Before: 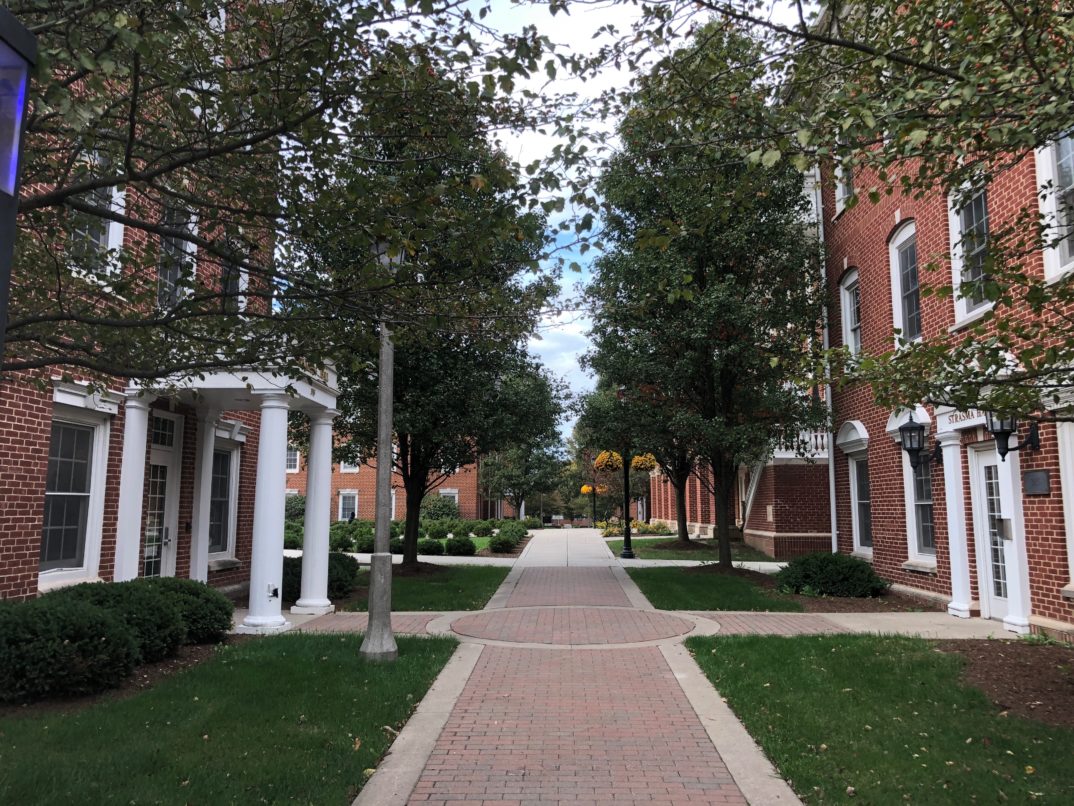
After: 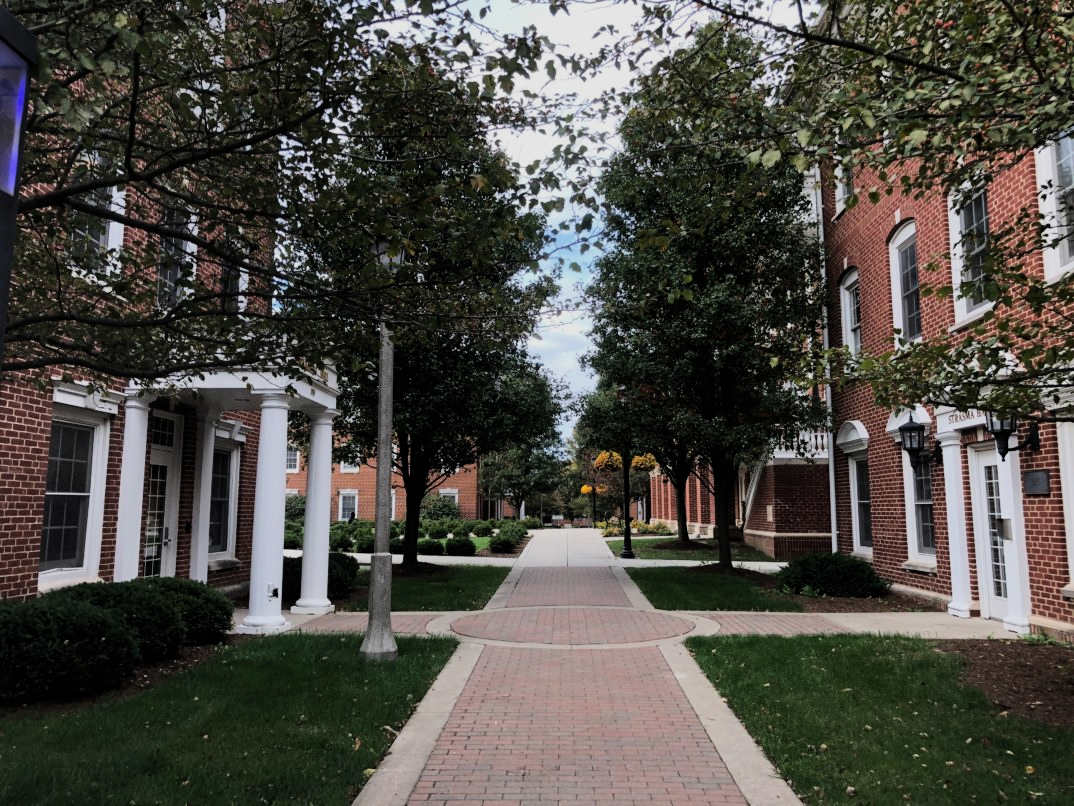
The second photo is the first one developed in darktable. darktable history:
filmic rgb: black relative exposure -16 EV, white relative exposure 5.29 EV, threshold 5.97 EV, hardness 5.94, contrast 1.243, iterations of high-quality reconstruction 0, enable highlight reconstruction true
